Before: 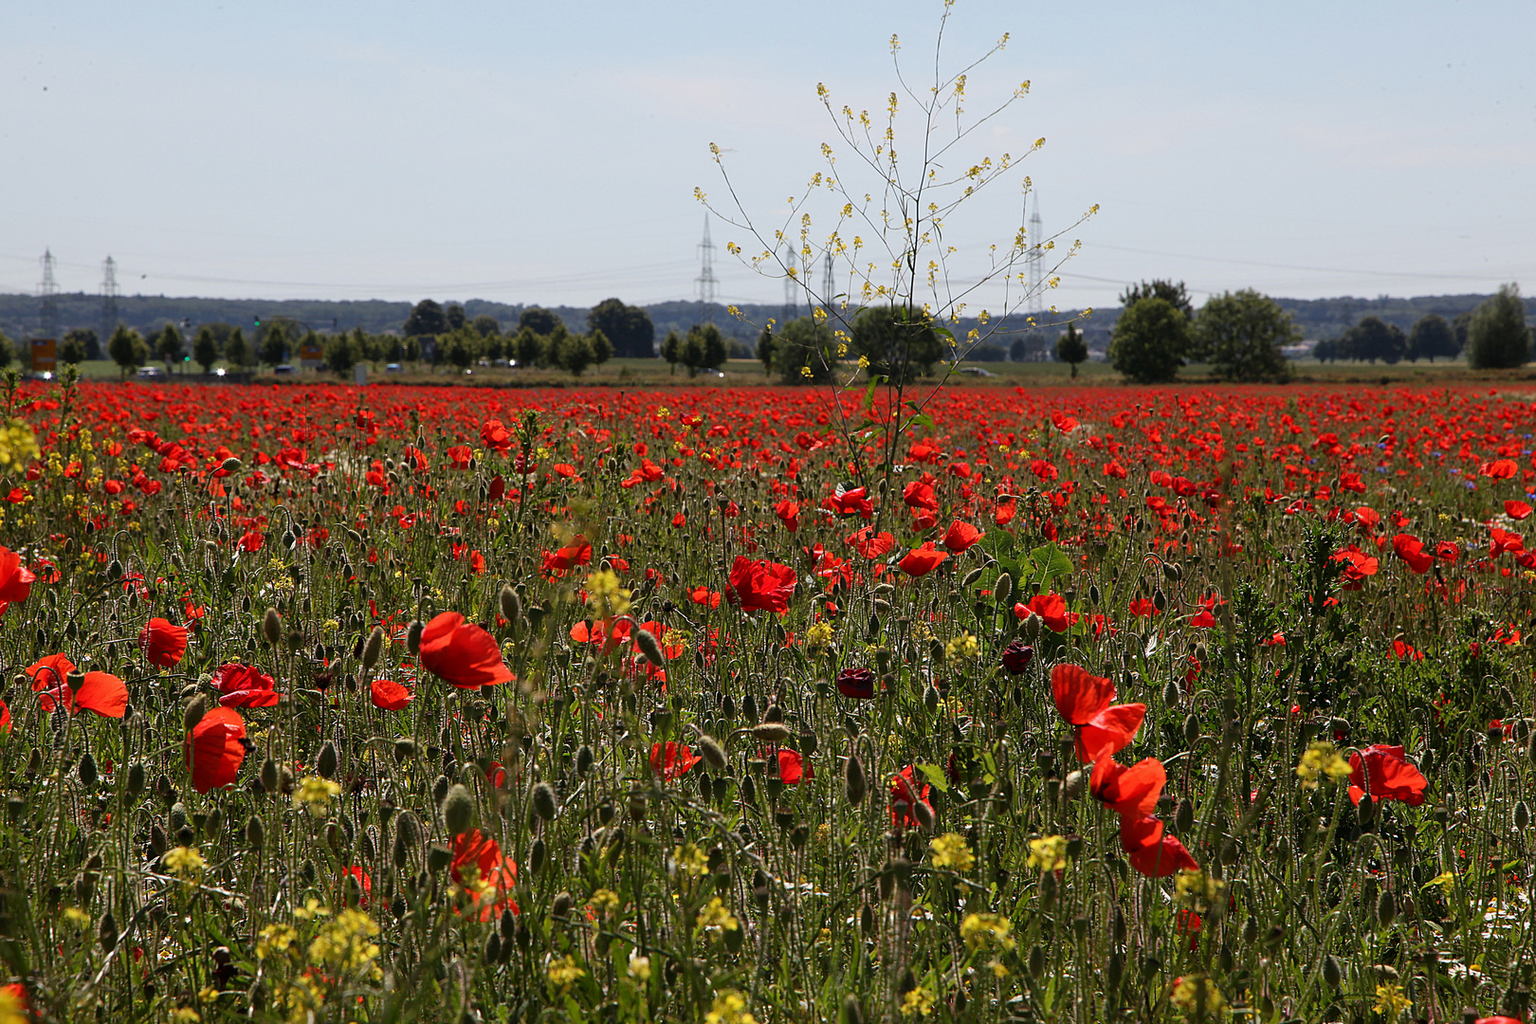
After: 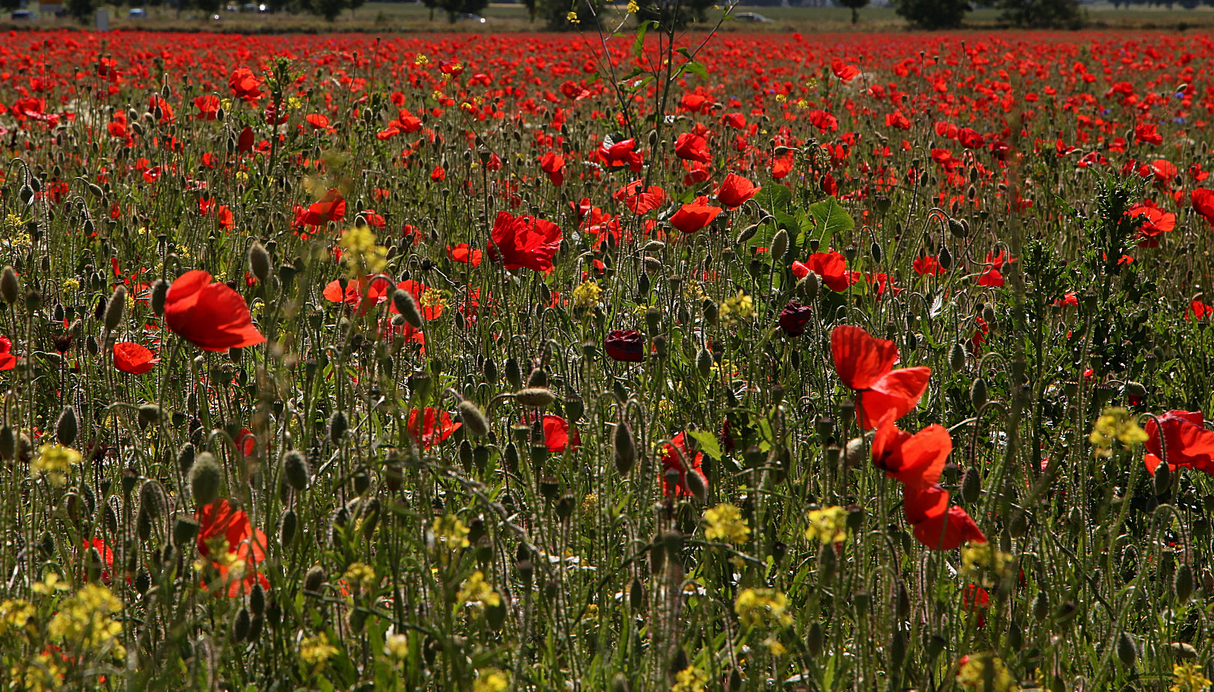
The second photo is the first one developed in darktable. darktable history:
crop and rotate: left 17.221%, top 34.788%, right 7.838%, bottom 1.054%
